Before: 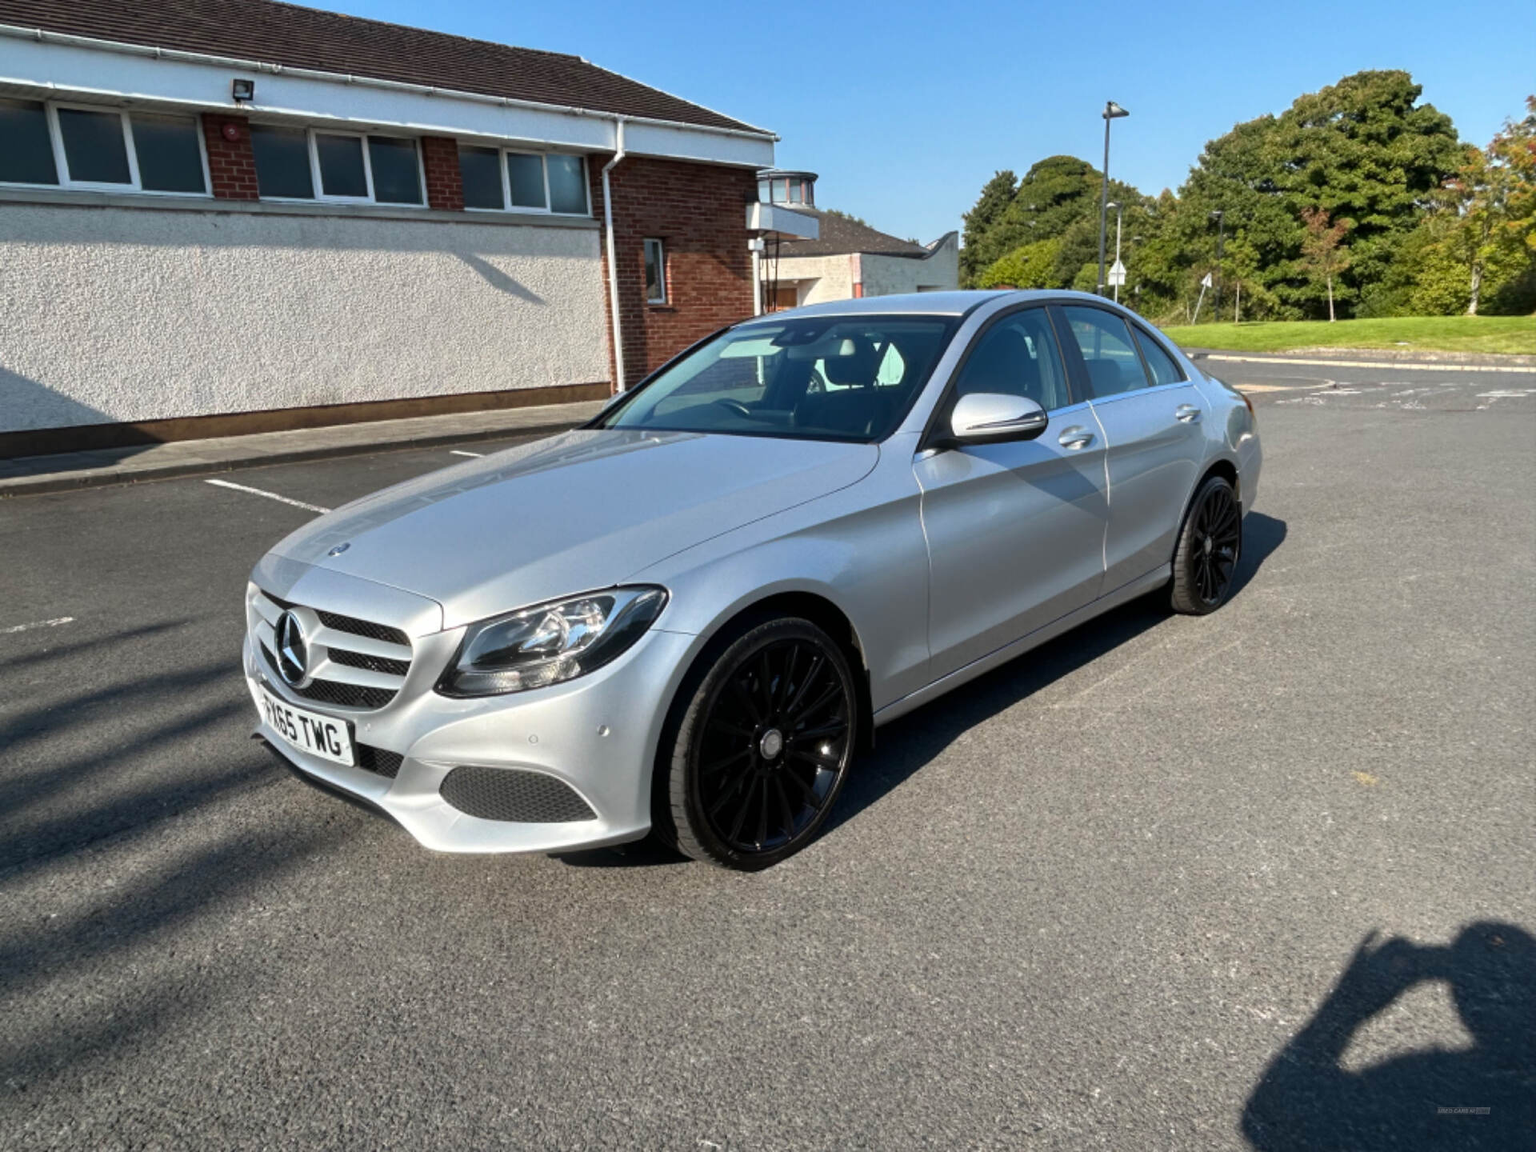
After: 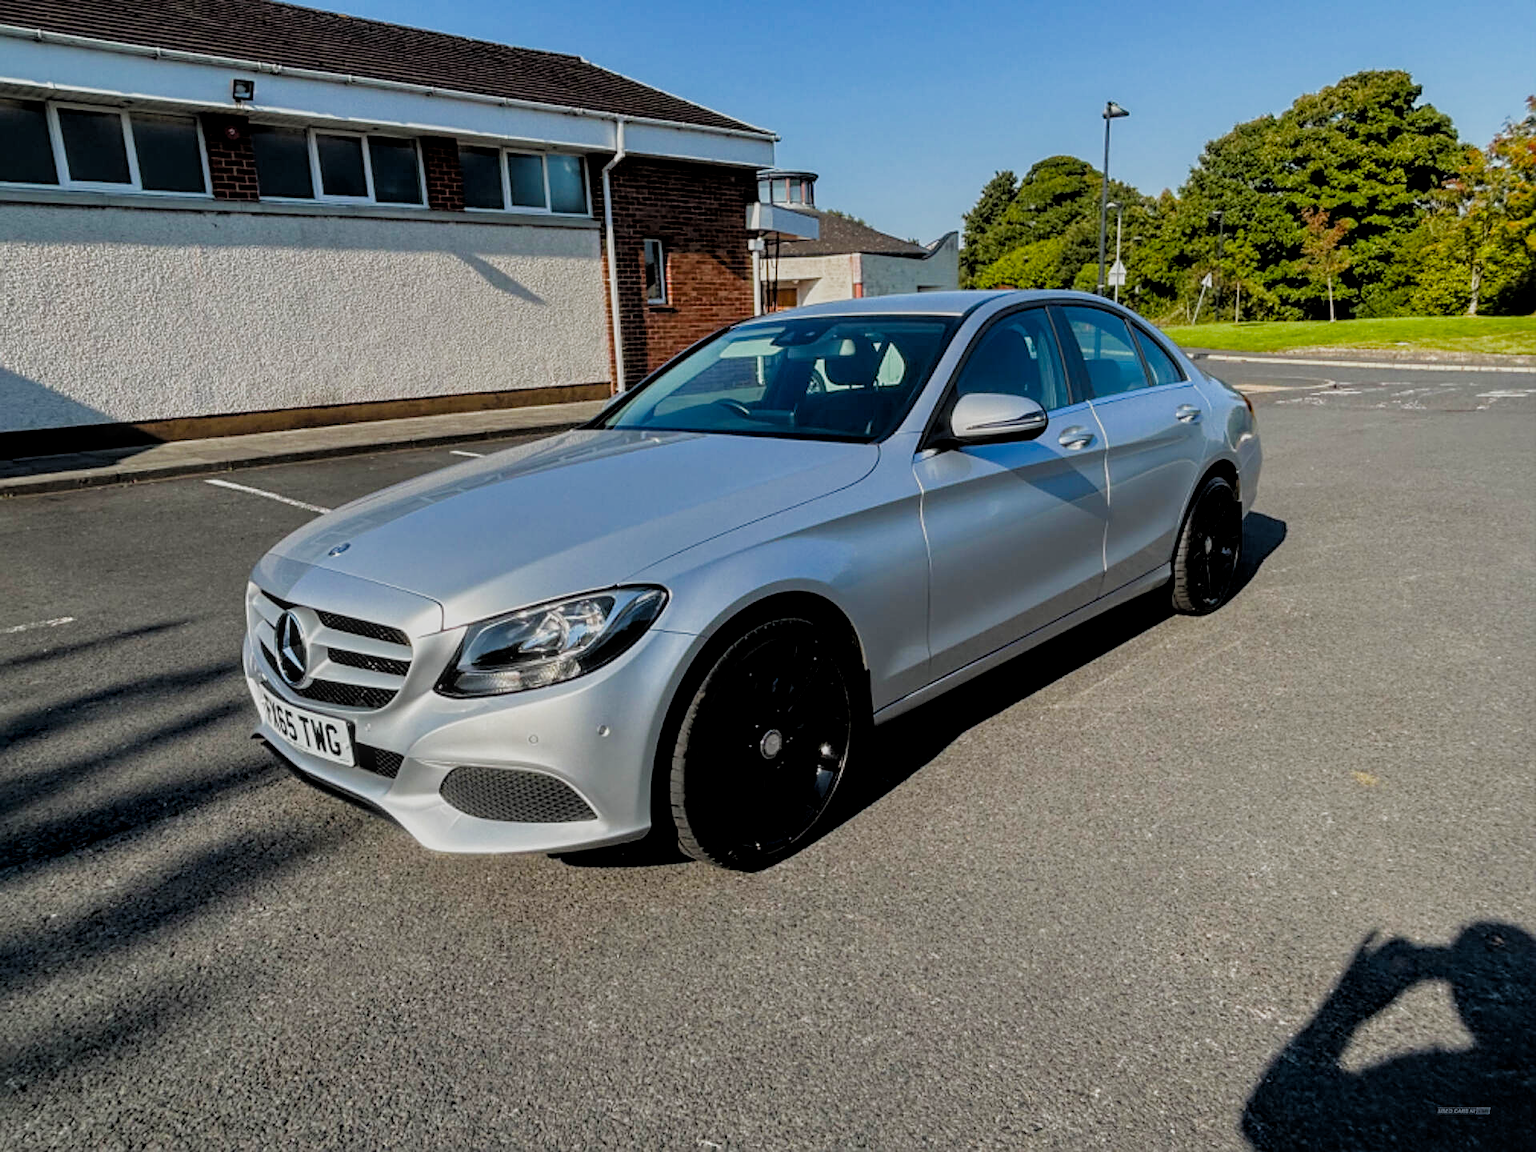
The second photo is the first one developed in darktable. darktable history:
sharpen: on, module defaults
shadows and highlights: shadows 0, highlights 40
filmic rgb: black relative exposure -4.4 EV, white relative exposure 5 EV, threshold 3 EV, hardness 2.23, latitude 40.06%, contrast 1.15, highlights saturation mix 10%, shadows ↔ highlights balance 1.04%, preserve chrominance RGB euclidean norm (legacy), color science v4 (2020), enable highlight reconstruction true
local contrast: on, module defaults
